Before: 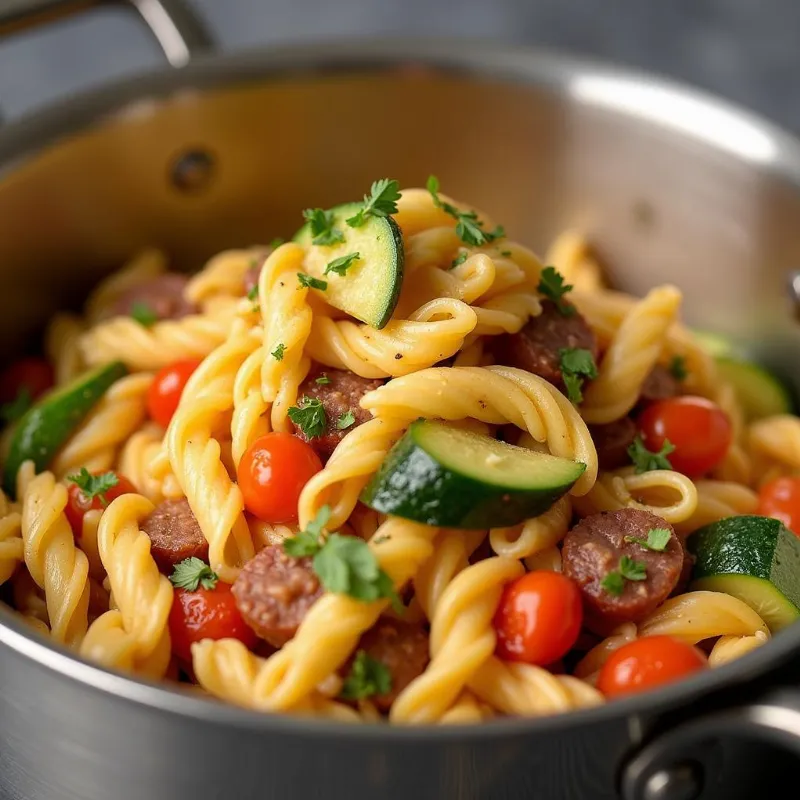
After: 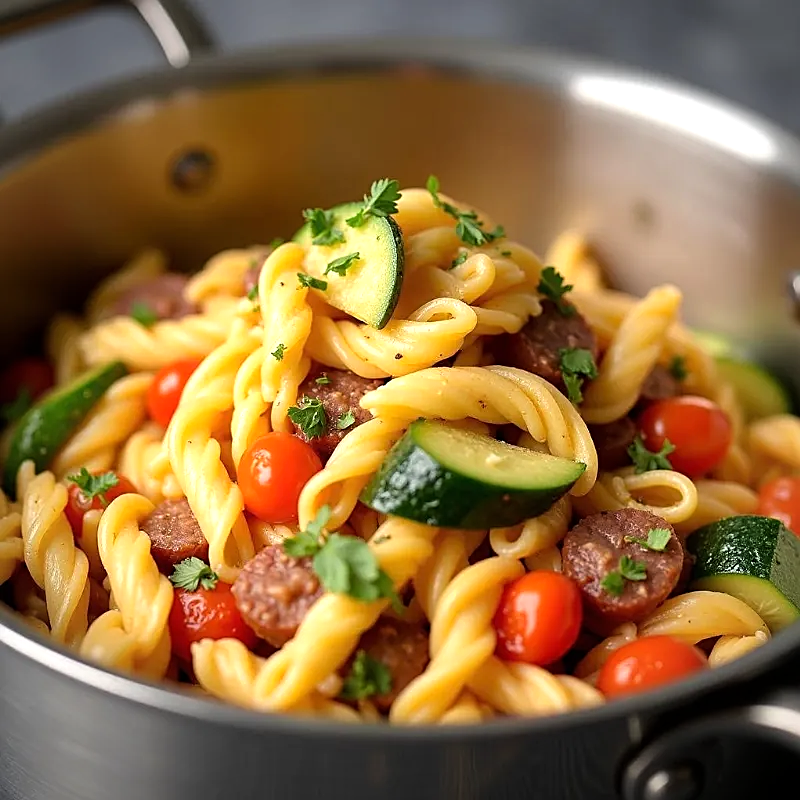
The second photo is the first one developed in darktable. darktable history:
tone equalizer: -8 EV -0.433 EV, -7 EV -0.41 EV, -6 EV -0.333 EV, -5 EV -0.251 EV, -3 EV 0.203 EV, -2 EV 0.345 EV, -1 EV 0.376 EV, +0 EV 0.435 EV, mask exposure compensation -0.493 EV
sharpen: on, module defaults
vignetting: fall-off radius 45.52%, brightness -0.308, saturation -0.055
